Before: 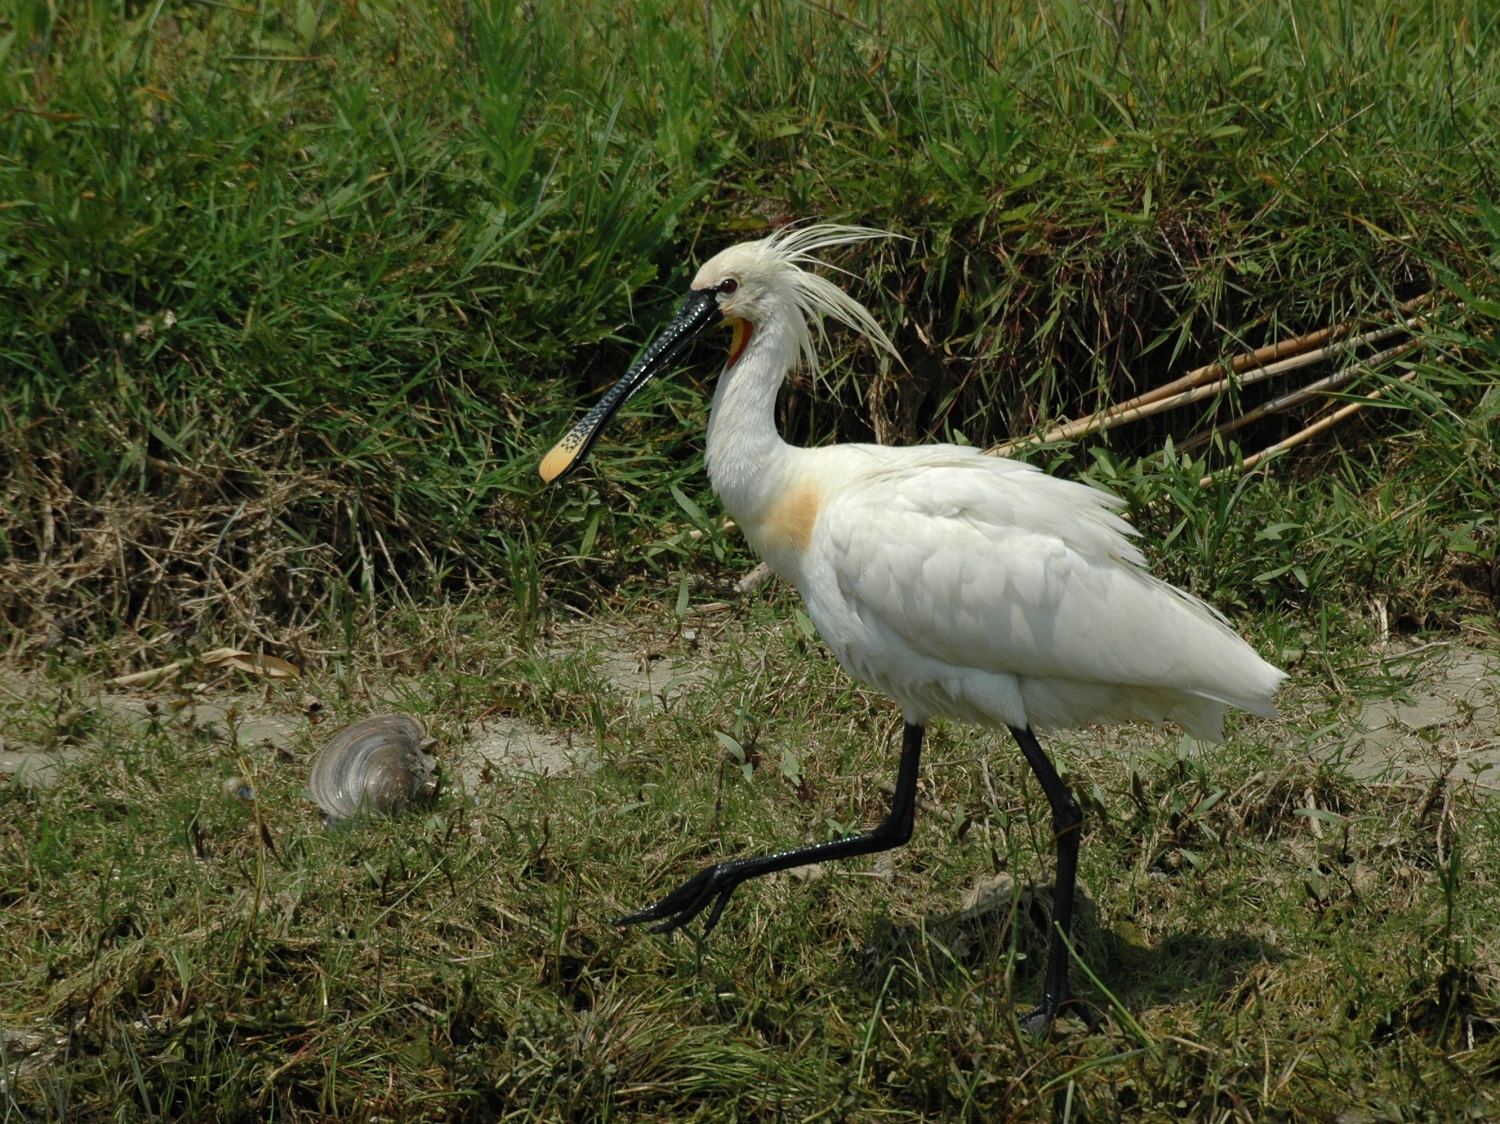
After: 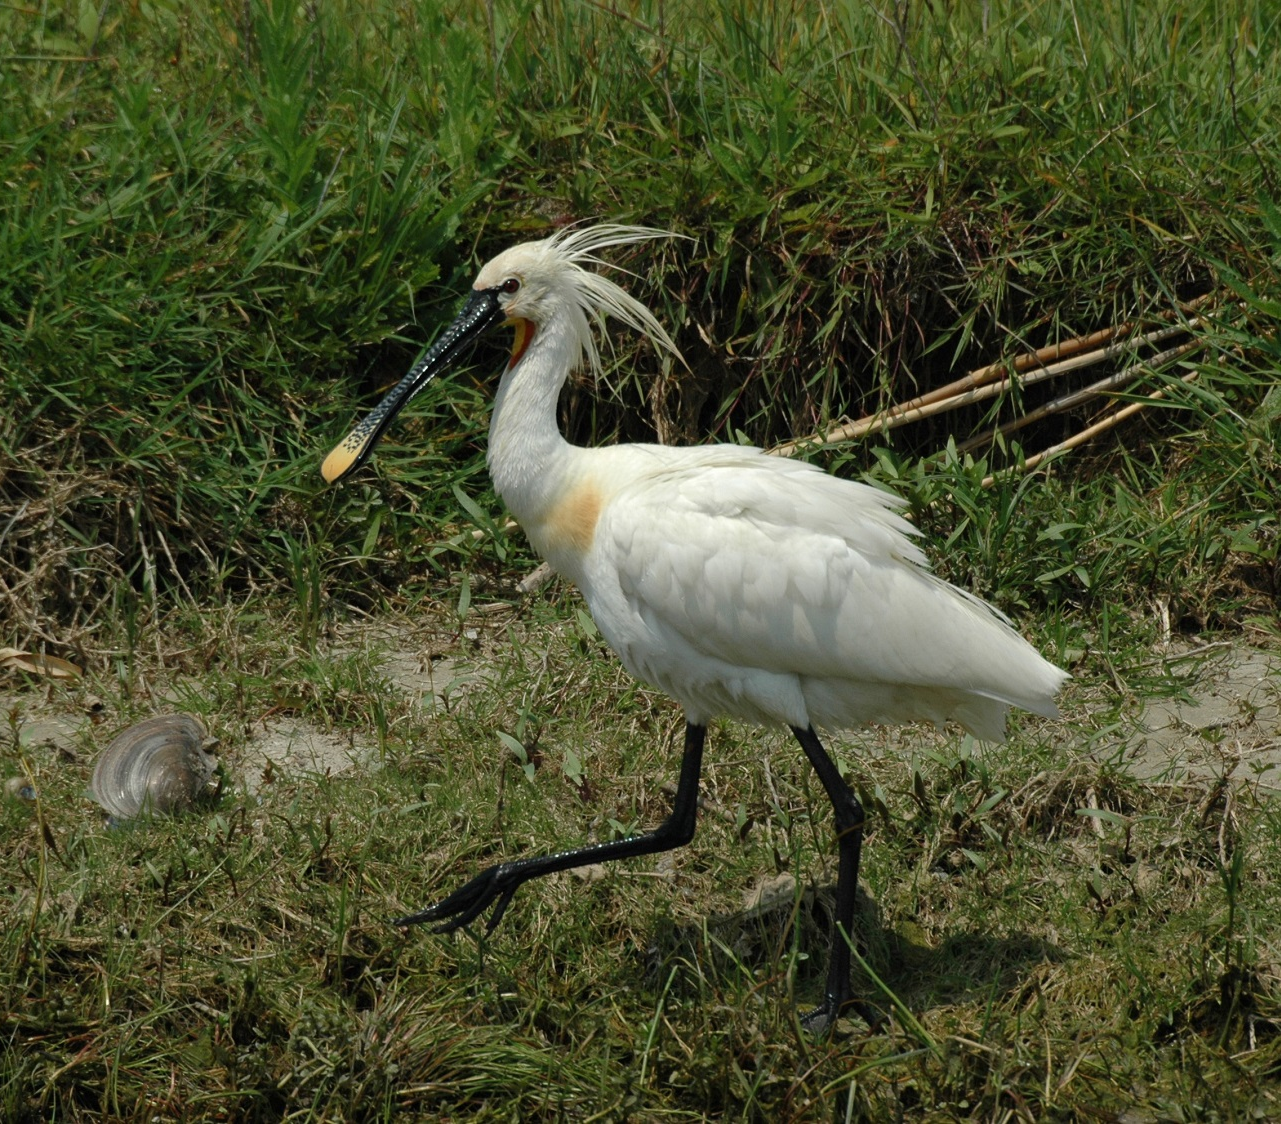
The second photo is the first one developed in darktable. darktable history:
exposure: compensate highlight preservation false
crop and rotate: left 14.567%
